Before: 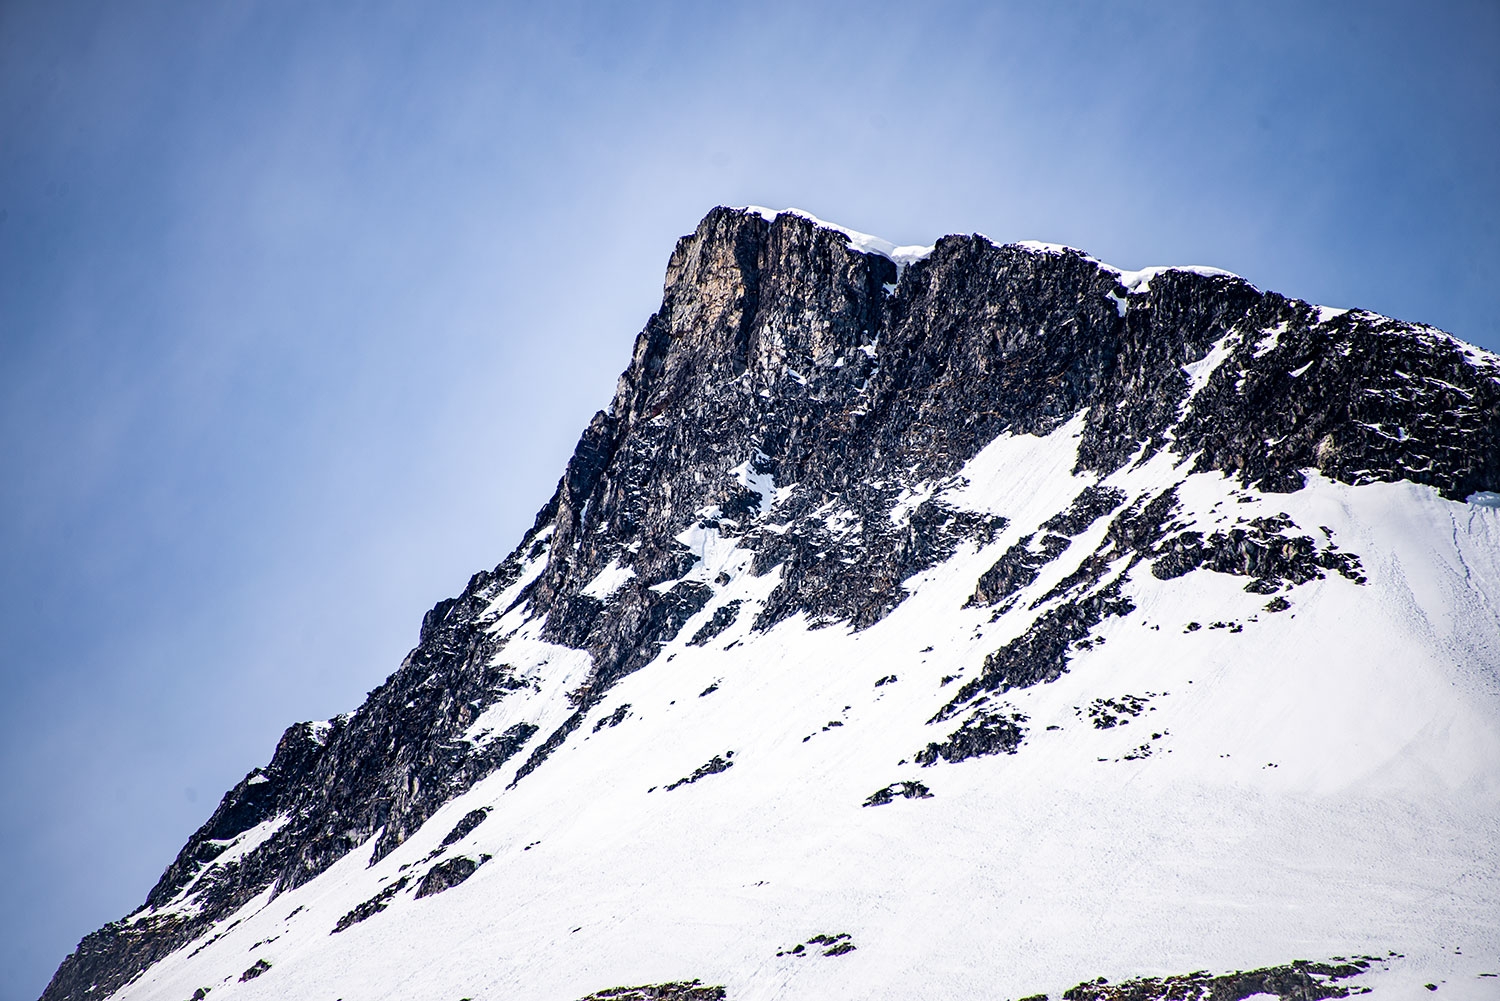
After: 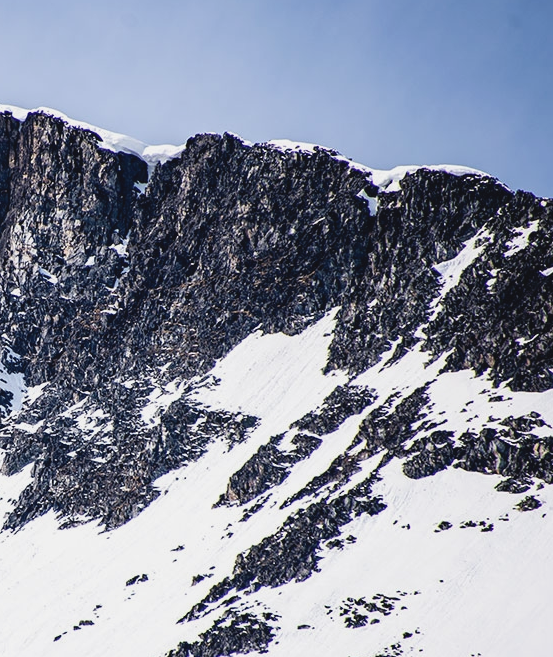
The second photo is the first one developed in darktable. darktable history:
contrast brightness saturation: contrast -0.1, saturation -0.1
crop and rotate: left 49.936%, top 10.094%, right 13.136%, bottom 24.256%
